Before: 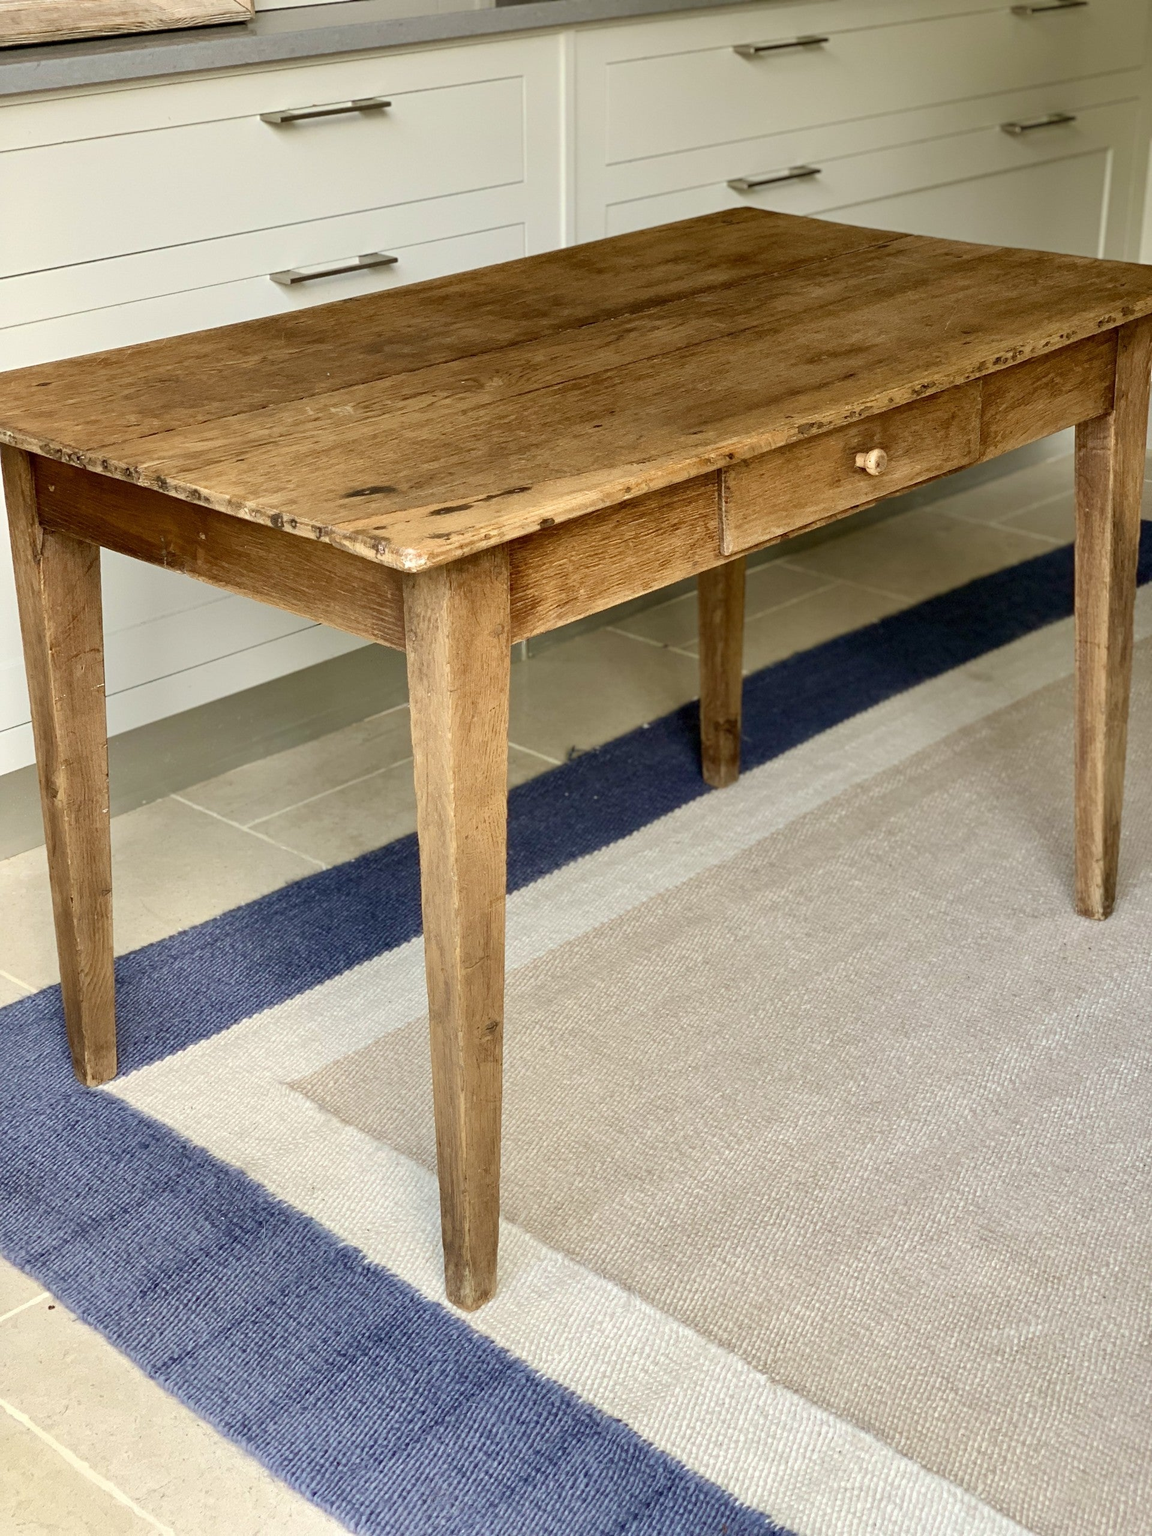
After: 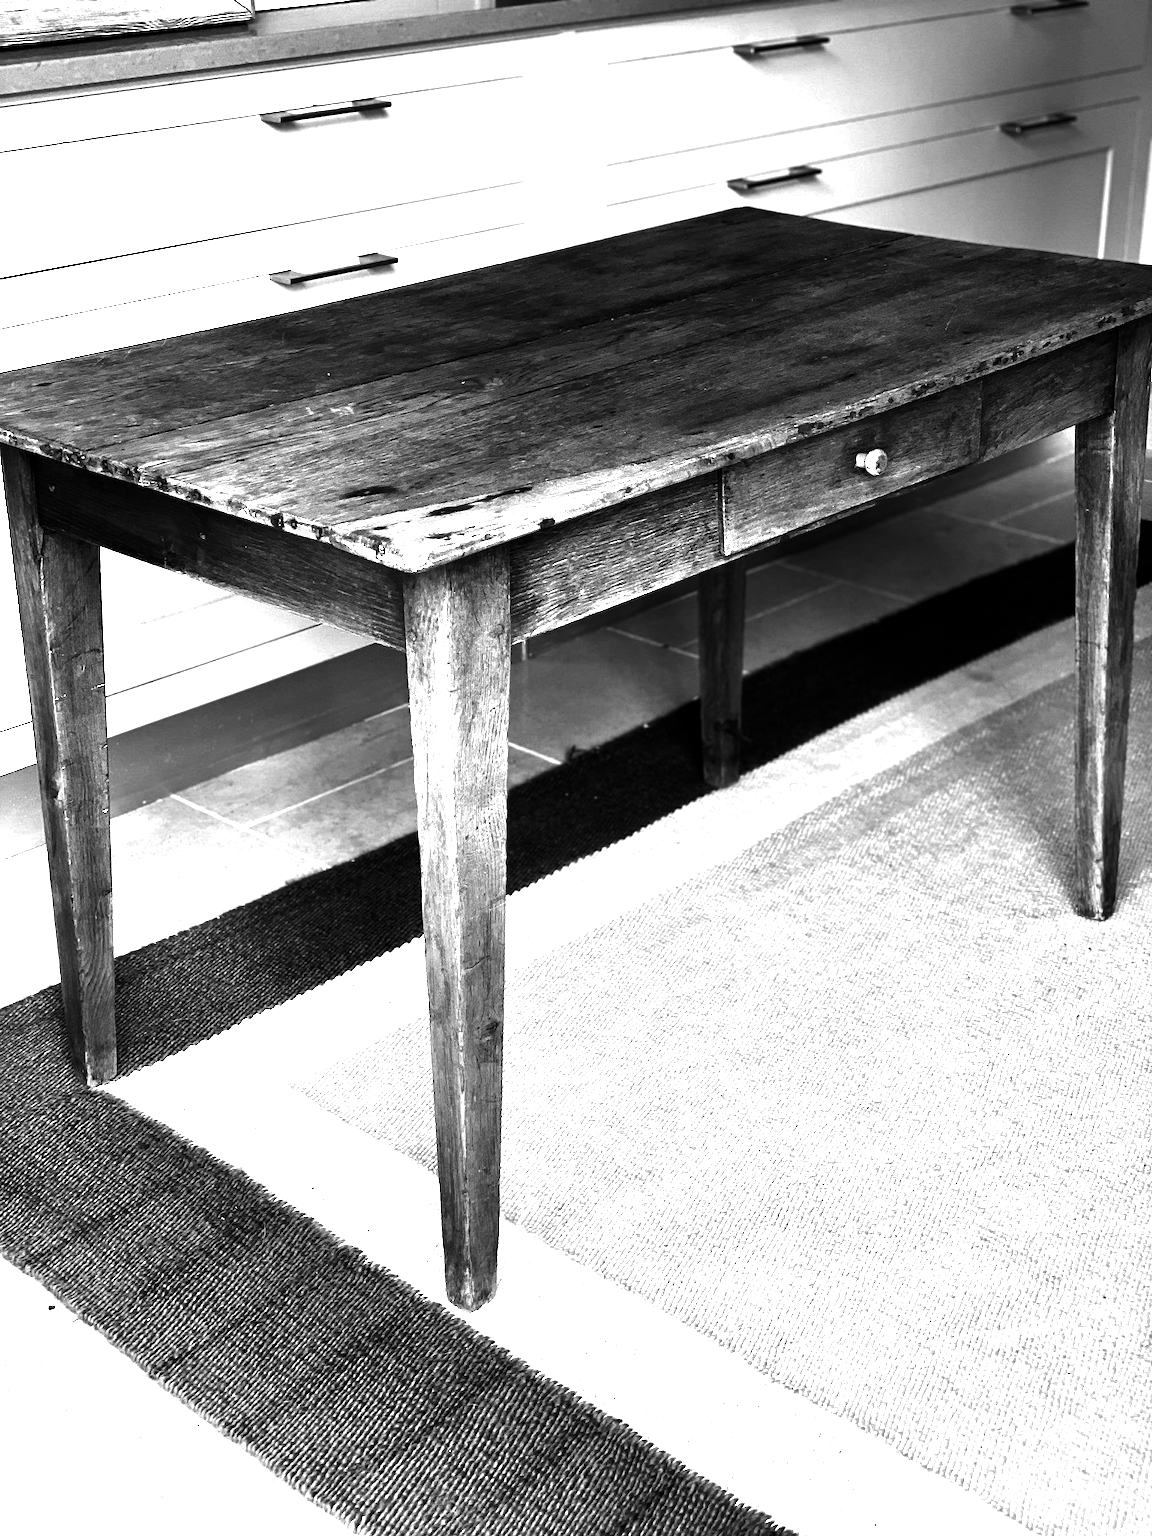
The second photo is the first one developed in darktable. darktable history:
contrast brightness saturation: contrast 0.02, brightness -1, saturation -1
tone equalizer: on, module defaults
exposure: black level correction 0, exposure 1.2 EV, compensate exposure bias true, compensate highlight preservation false
